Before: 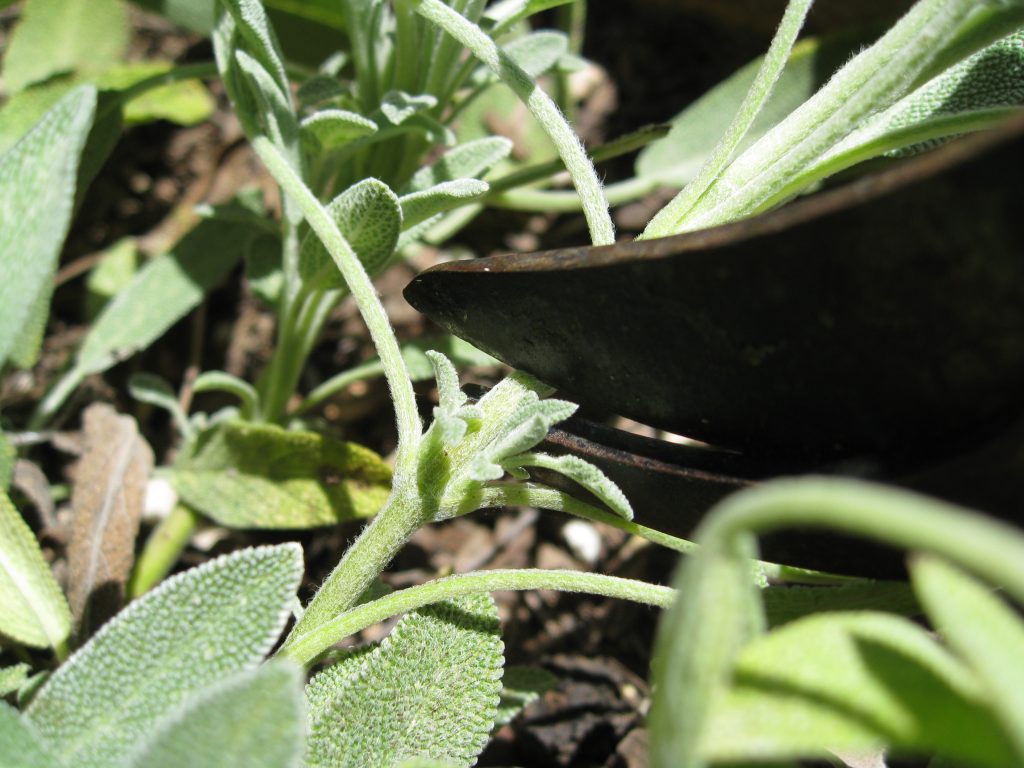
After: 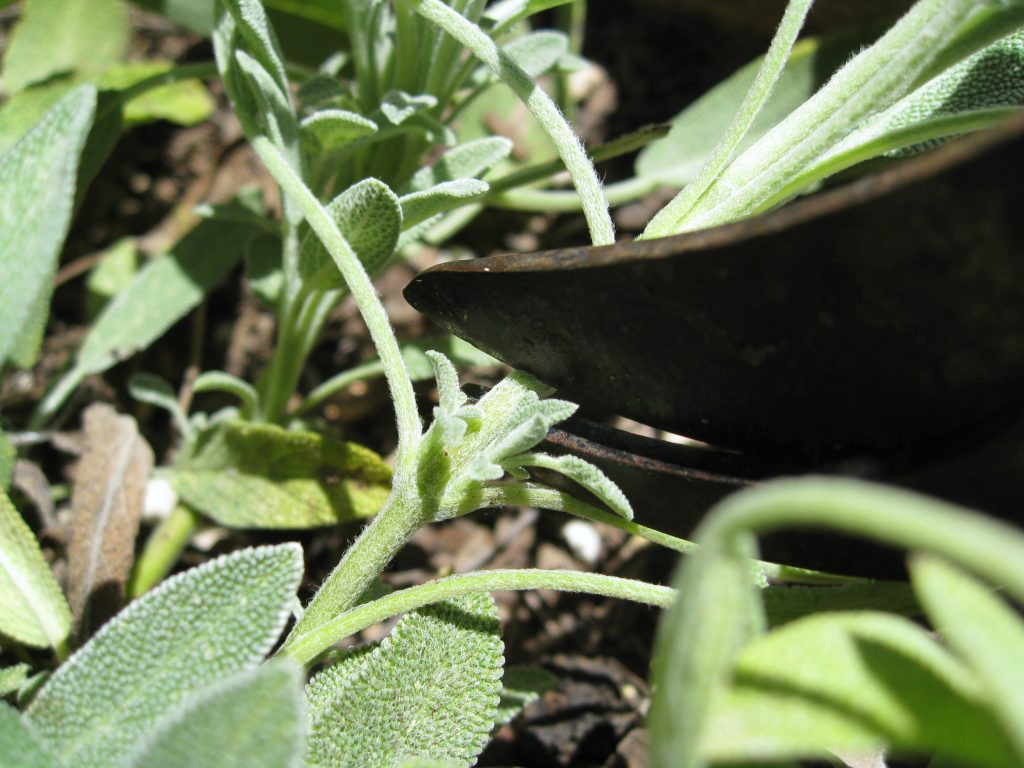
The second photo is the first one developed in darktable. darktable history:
white balance: red 0.986, blue 1.01
shadows and highlights: radius 264.75, soften with gaussian
